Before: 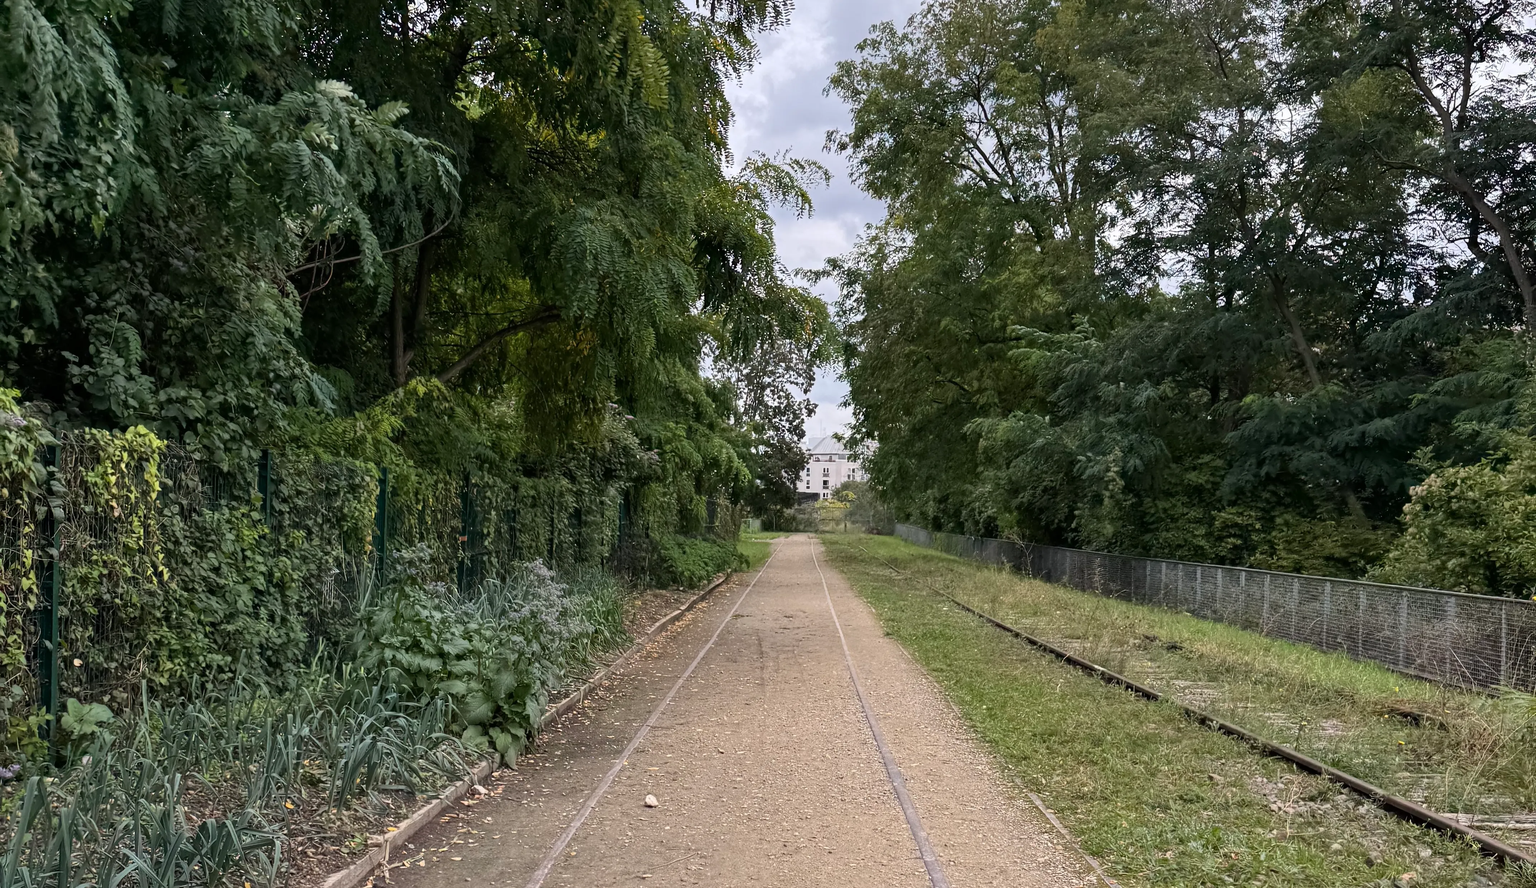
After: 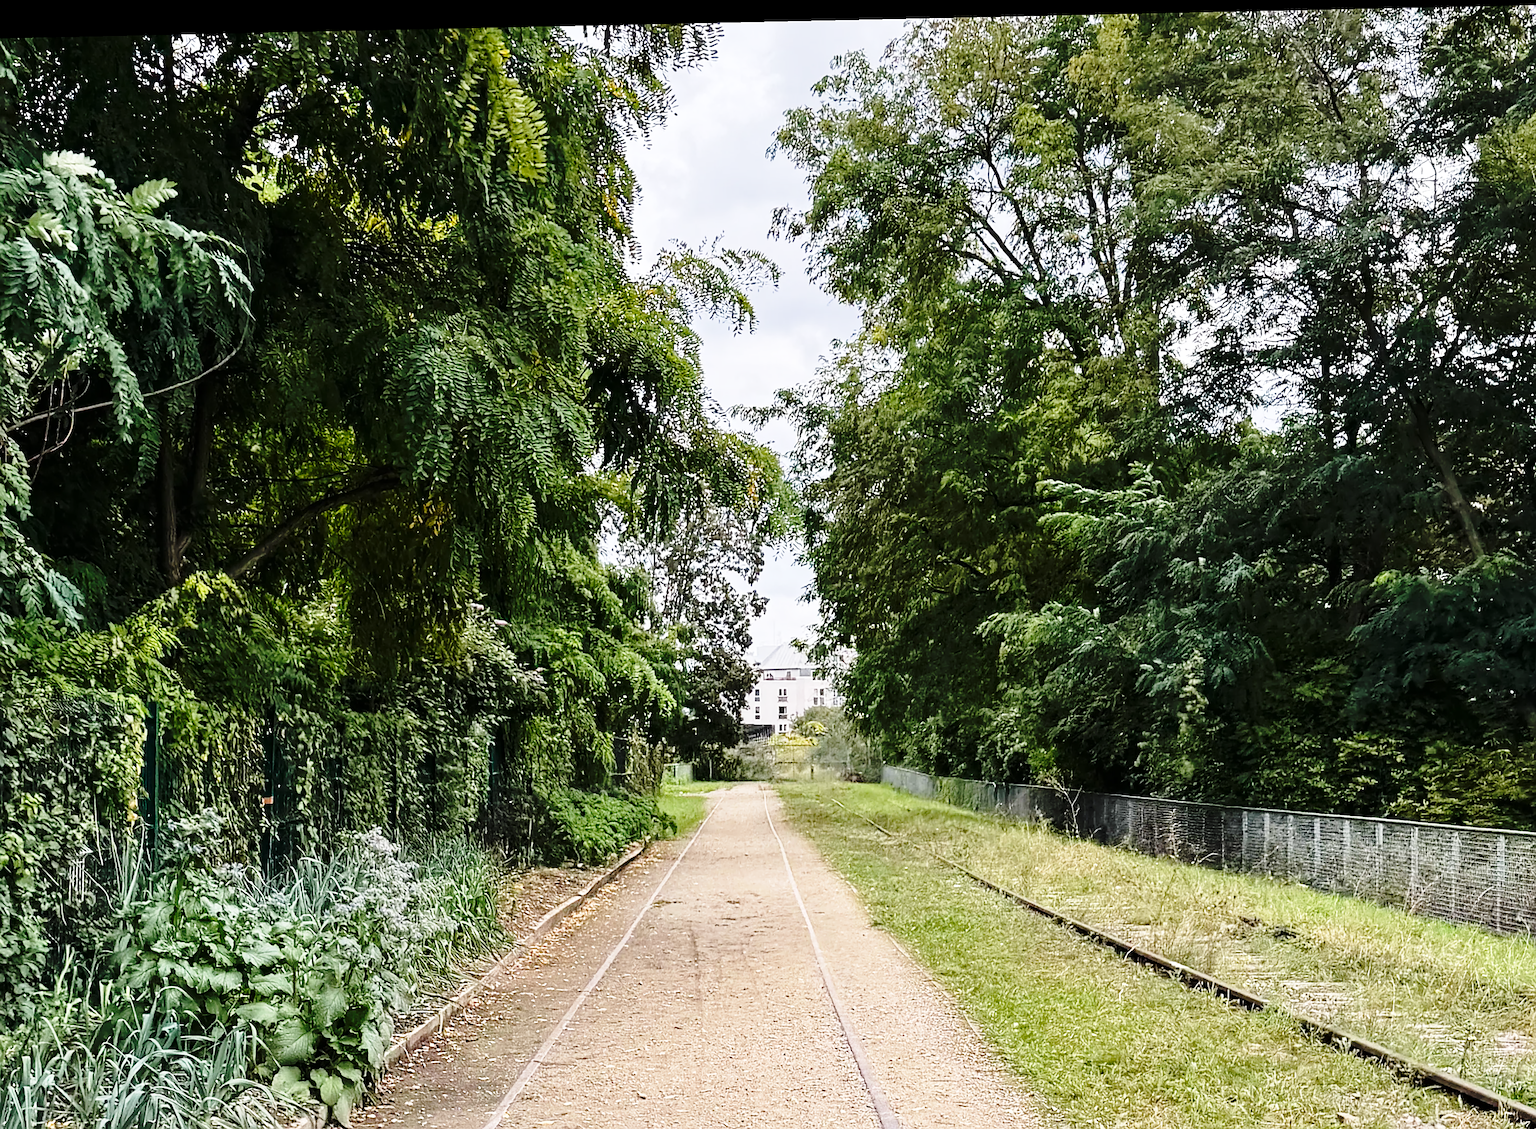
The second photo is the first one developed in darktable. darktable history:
base curve: curves: ch0 [(0, 0) (0.04, 0.03) (0.133, 0.232) (0.448, 0.748) (0.843, 0.968) (1, 1)], preserve colors none
rotate and perspective: rotation -1.24°, automatic cropping off
crop: left 18.479%, right 12.2%, bottom 13.971%
tone equalizer: -8 EV 0.001 EV, -7 EV -0.004 EV, -6 EV 0.009 EV, -5 EV 0.032 EV, -4 EV 0.276 EV, -3 EV 0.644 EV, -2 EV 0.584 EV, -1 EV 0.187 EV, +0 EV 0.024 EV
sharpen: amount 0.6
